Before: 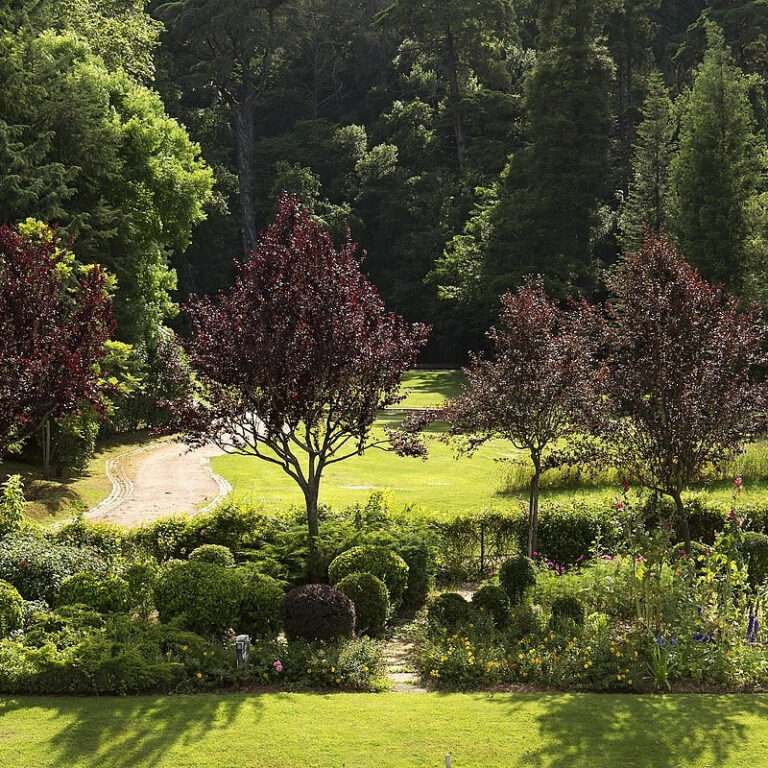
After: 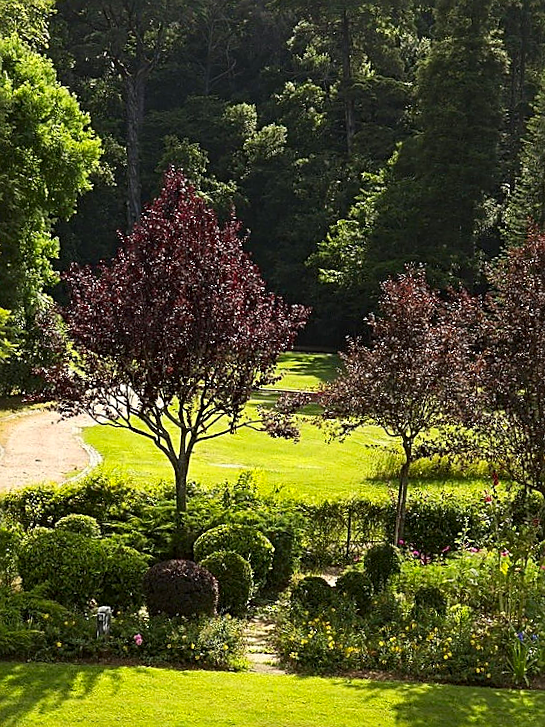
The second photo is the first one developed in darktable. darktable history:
sharpen: on, module defaults
contrast brightness saturation: contrast 0.09, saturation 0.28
crop and rotate: angle -3.27°, left 14.277%, top 0.028%, right 10.766%, bottom 0.028%
color zones: mix -62.47%
